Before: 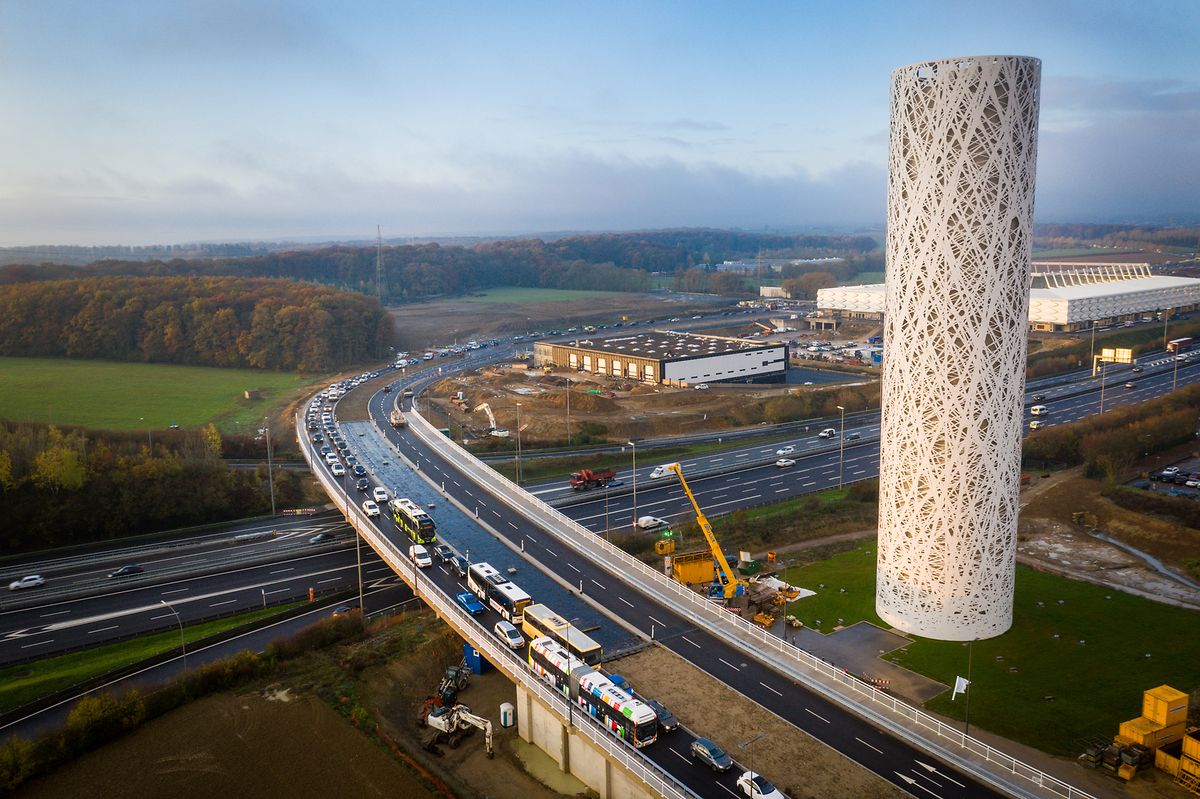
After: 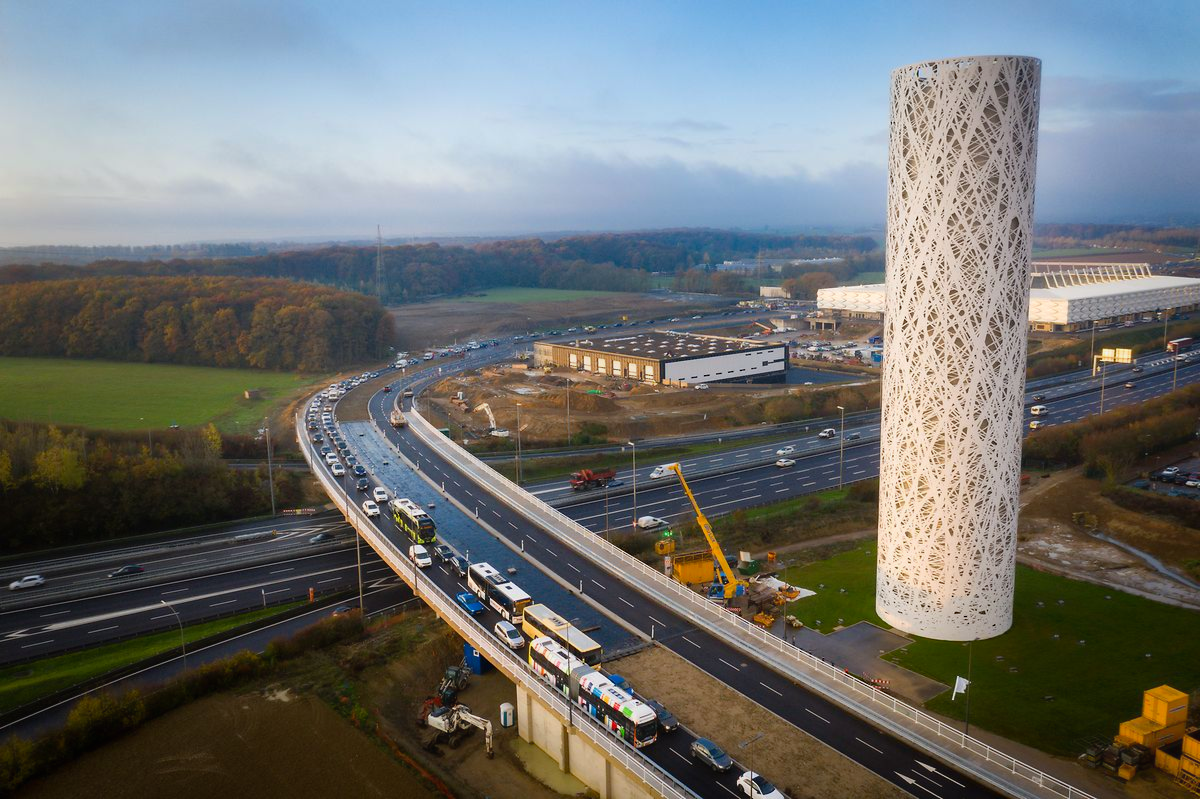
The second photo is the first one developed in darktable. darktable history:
haze removal: compatibility mode true, adaptive false
contrast equalizer: octaves 7, y [[0.502, 0.505, 0.512, 0.529, 0.564, 0.588], [0.5 ×6], [0.502, 0.505, 0.512, 0.529, 0.564, 0.588], [0, 0.001, 0.001, 0.004, 0.008, 0.011], [0, 0.001, 0.001, 0.004, 0.008, 0.011]], mix -1
